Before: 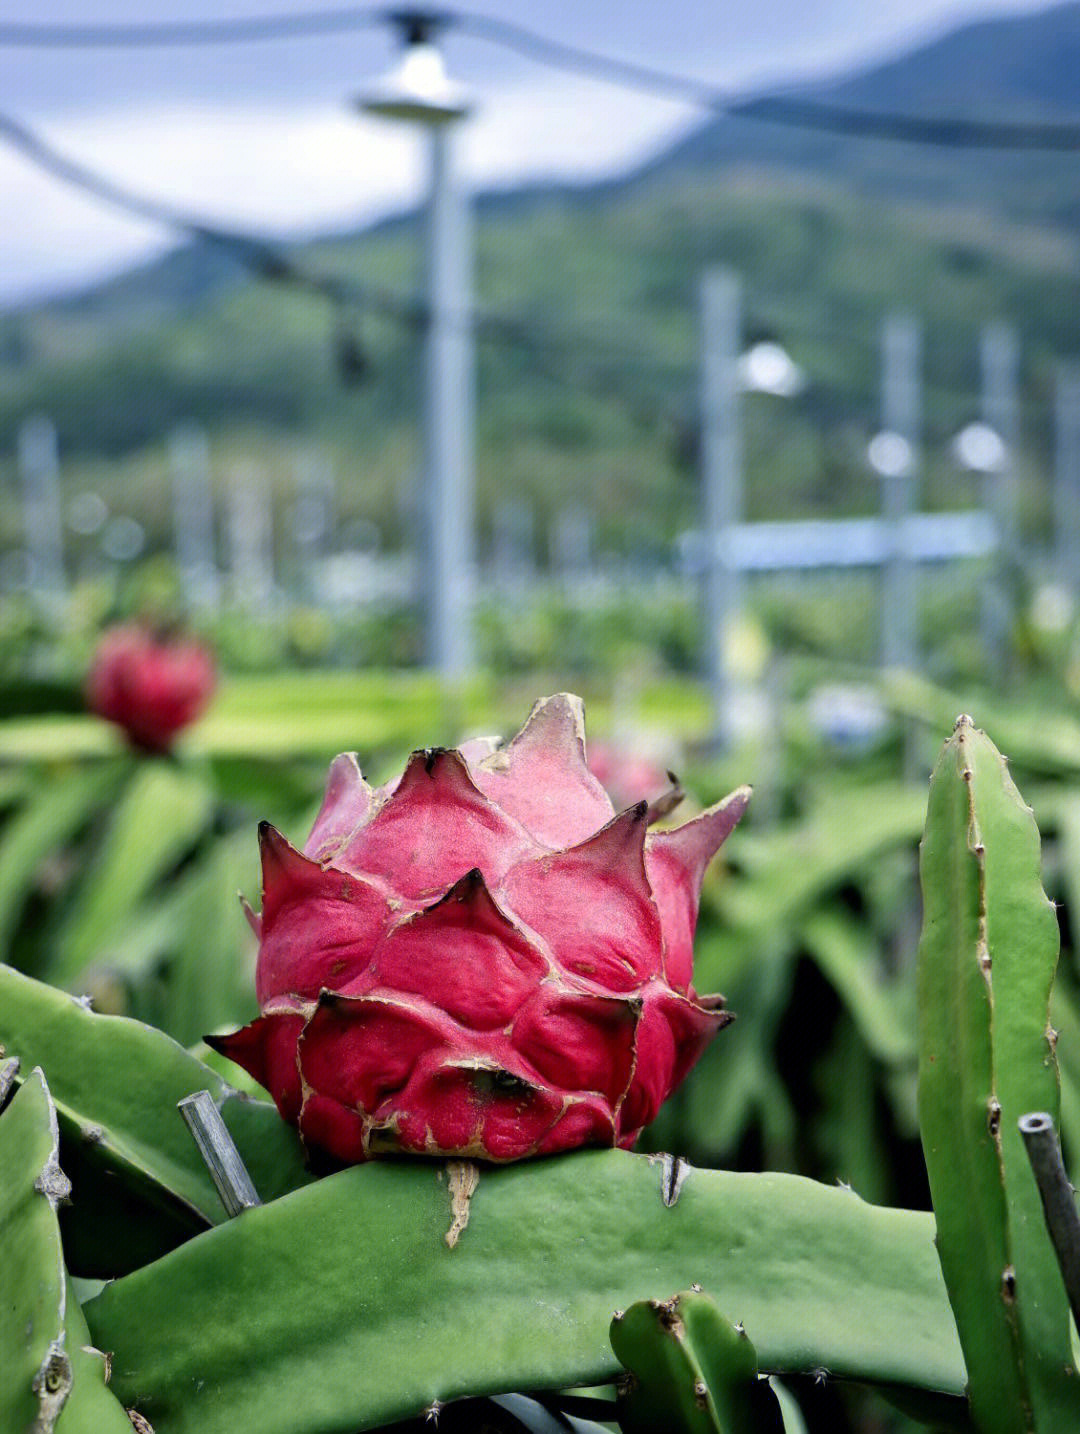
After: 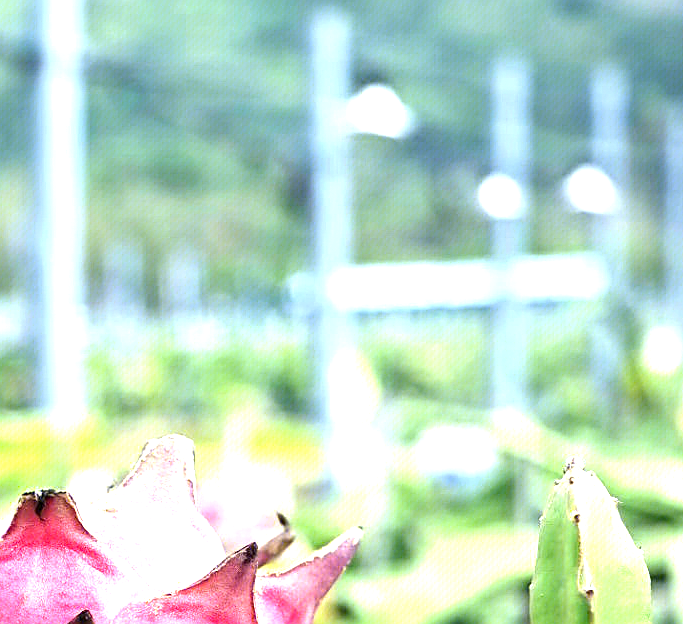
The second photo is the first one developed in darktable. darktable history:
crop: left 36.163%, top 18.052%, right 0.582%, bottom 38.376%
sharpen: on, module defaults
exposure: black level correction 0, exposure 1.663 EV, compensate highlight preservation false
